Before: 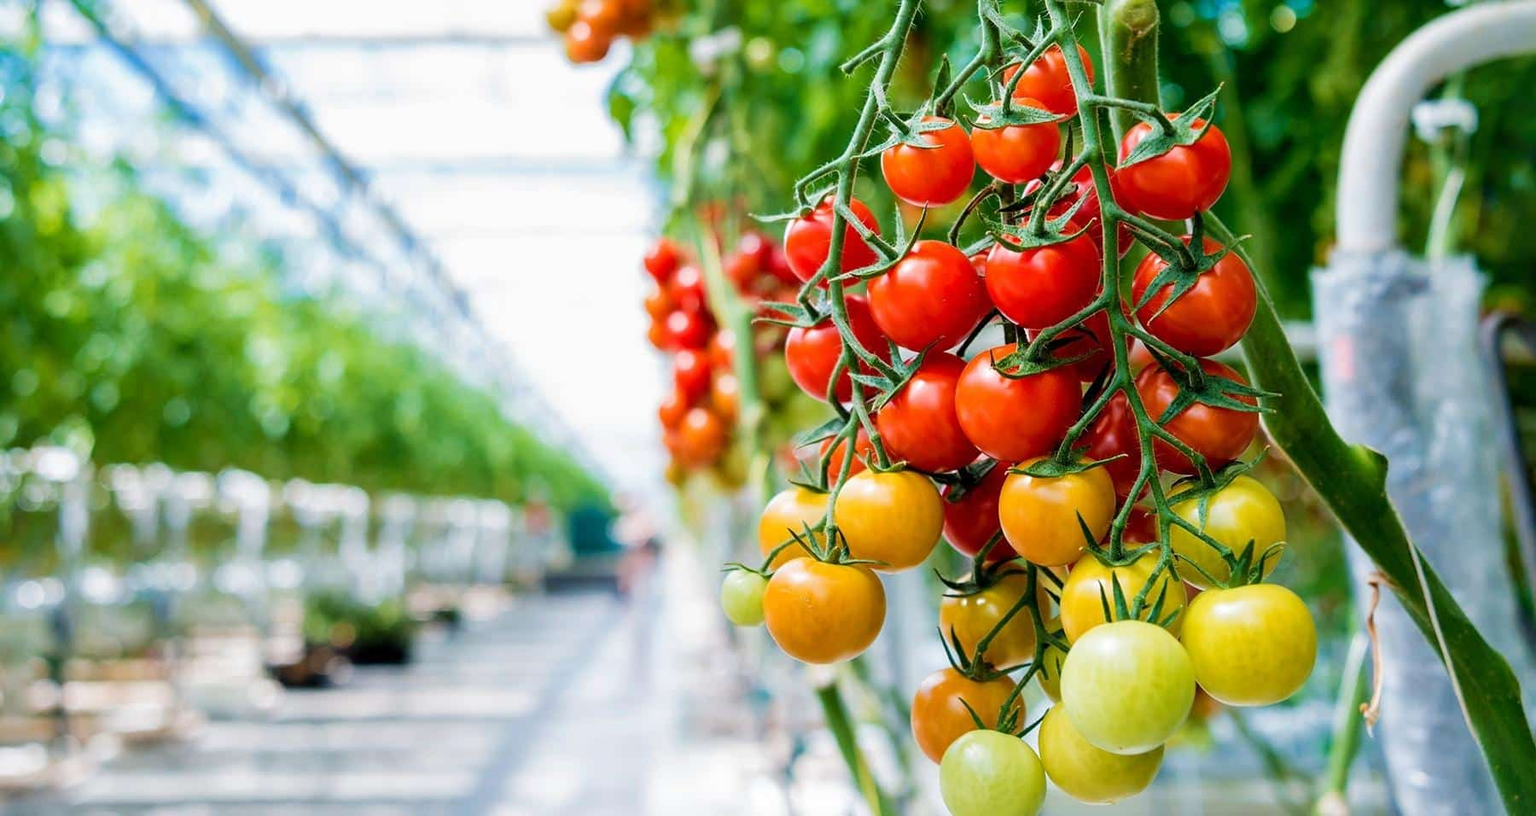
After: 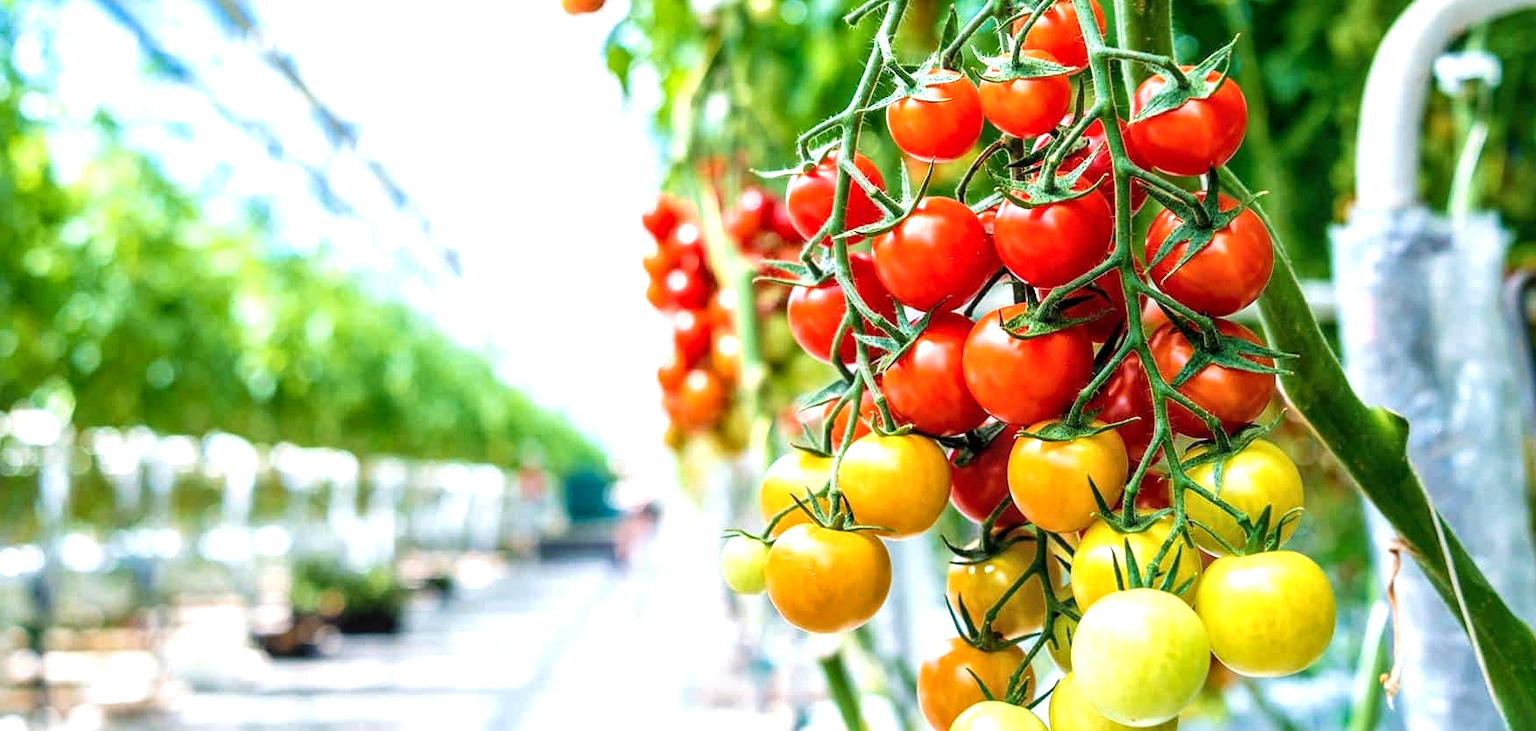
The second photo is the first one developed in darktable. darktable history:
exposure: black level correction 0, exposure 0.696 EV, compensate highlight preservation false
local contrast: on, module defaults
crop: left 1.391%, top 6.166%, right 1.607%, bottom 6.722%
